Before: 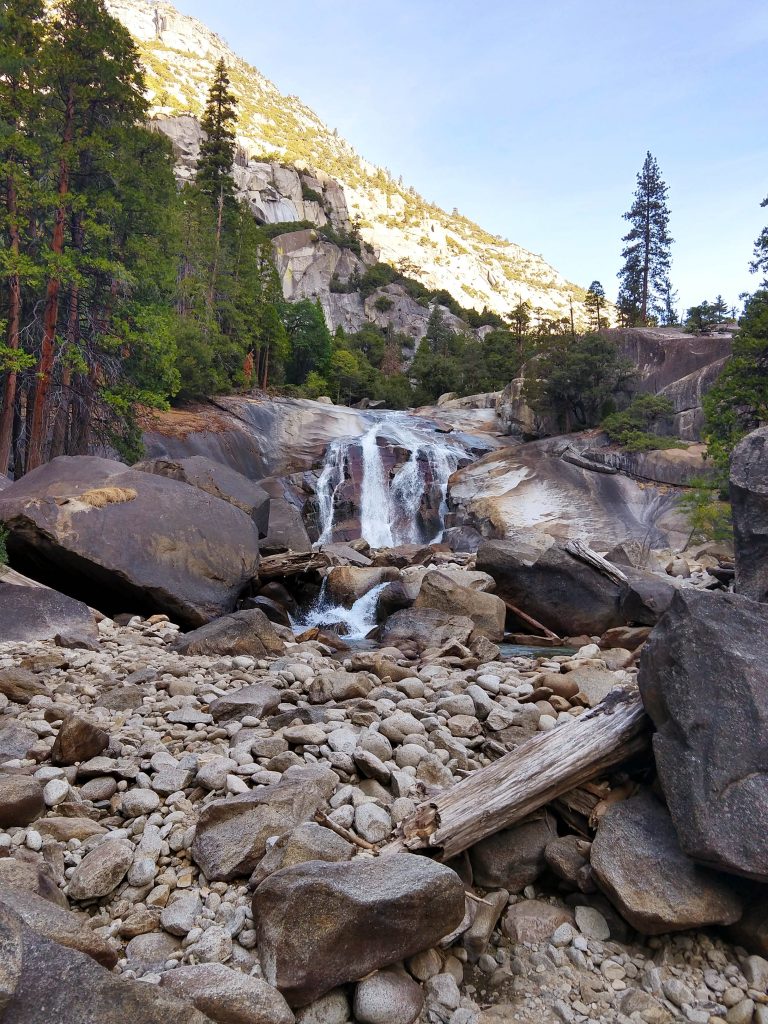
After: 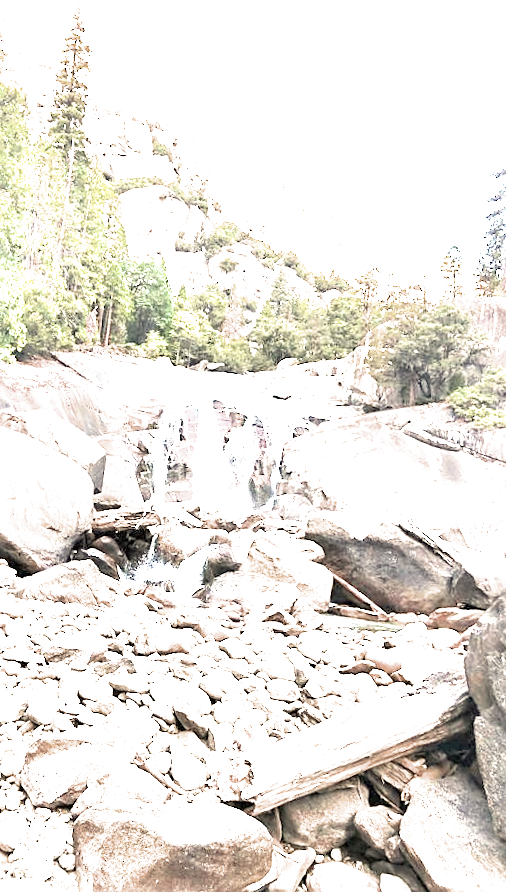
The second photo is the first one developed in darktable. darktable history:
filmic rgb: black relative exposure -11.35 EV, white relative exposure 3.22 EV, hardness 6.76, color science v6 (2022)
tone equalizer: on, module defaults
exposure: black level correction 0, exposure 4 EV, compensate exposure bias true, compensate highlight preservation false
crop and rotate: angle -3.27°, left 14.277%, top 0.028%, right 10.766%, bottom 0.028%
sharpen: radius 1.864, amount 0.398, threshold 1.271
rotate and perspective: rotation 0.062°, lens shift (vertical) 0.115, lens shift (horizontal) -0.133, crop left 0.047, crop right 0.94, crop top 0.061, crop bottom 0.94
white balance: red 1.08, blue 0.791
color correction: saturation 0.5
